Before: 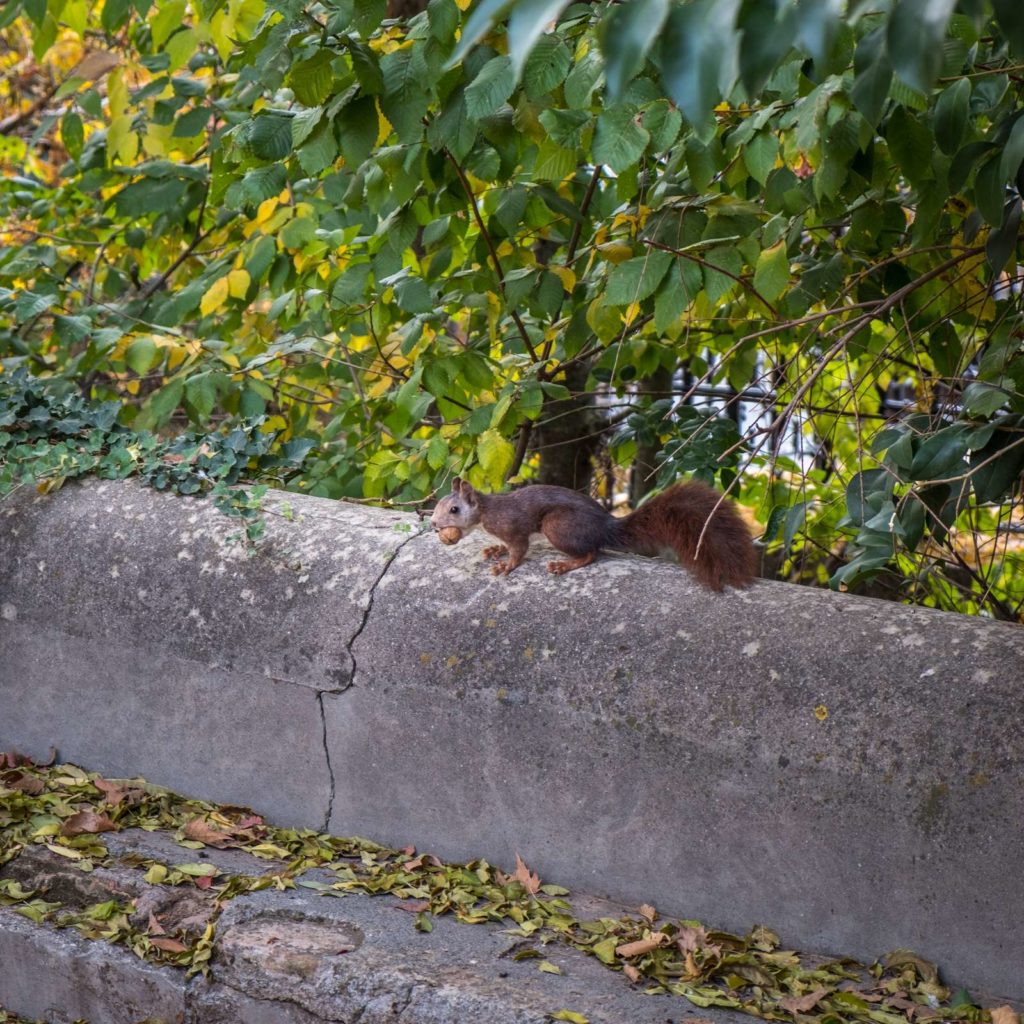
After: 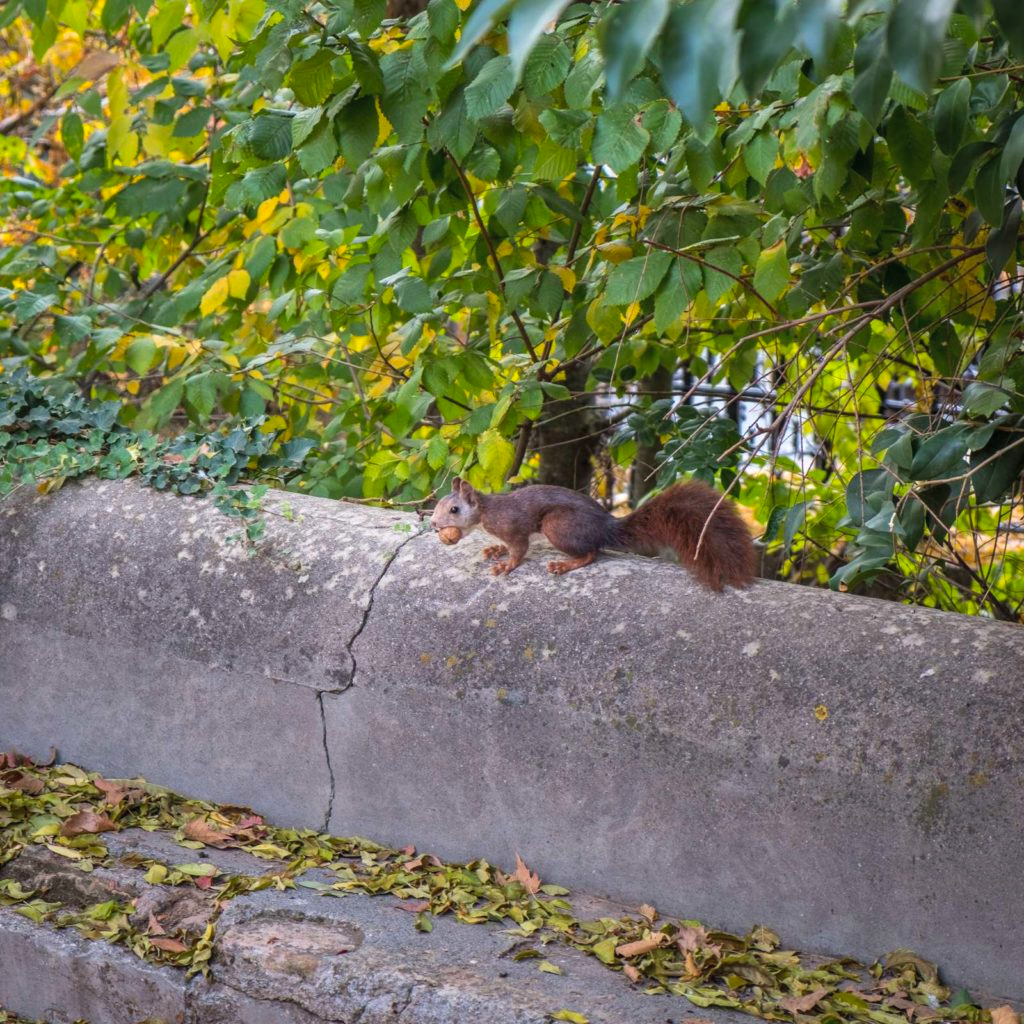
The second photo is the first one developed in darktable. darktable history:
contrast brightness saturation: brightness 0.091, saturation 0.193
